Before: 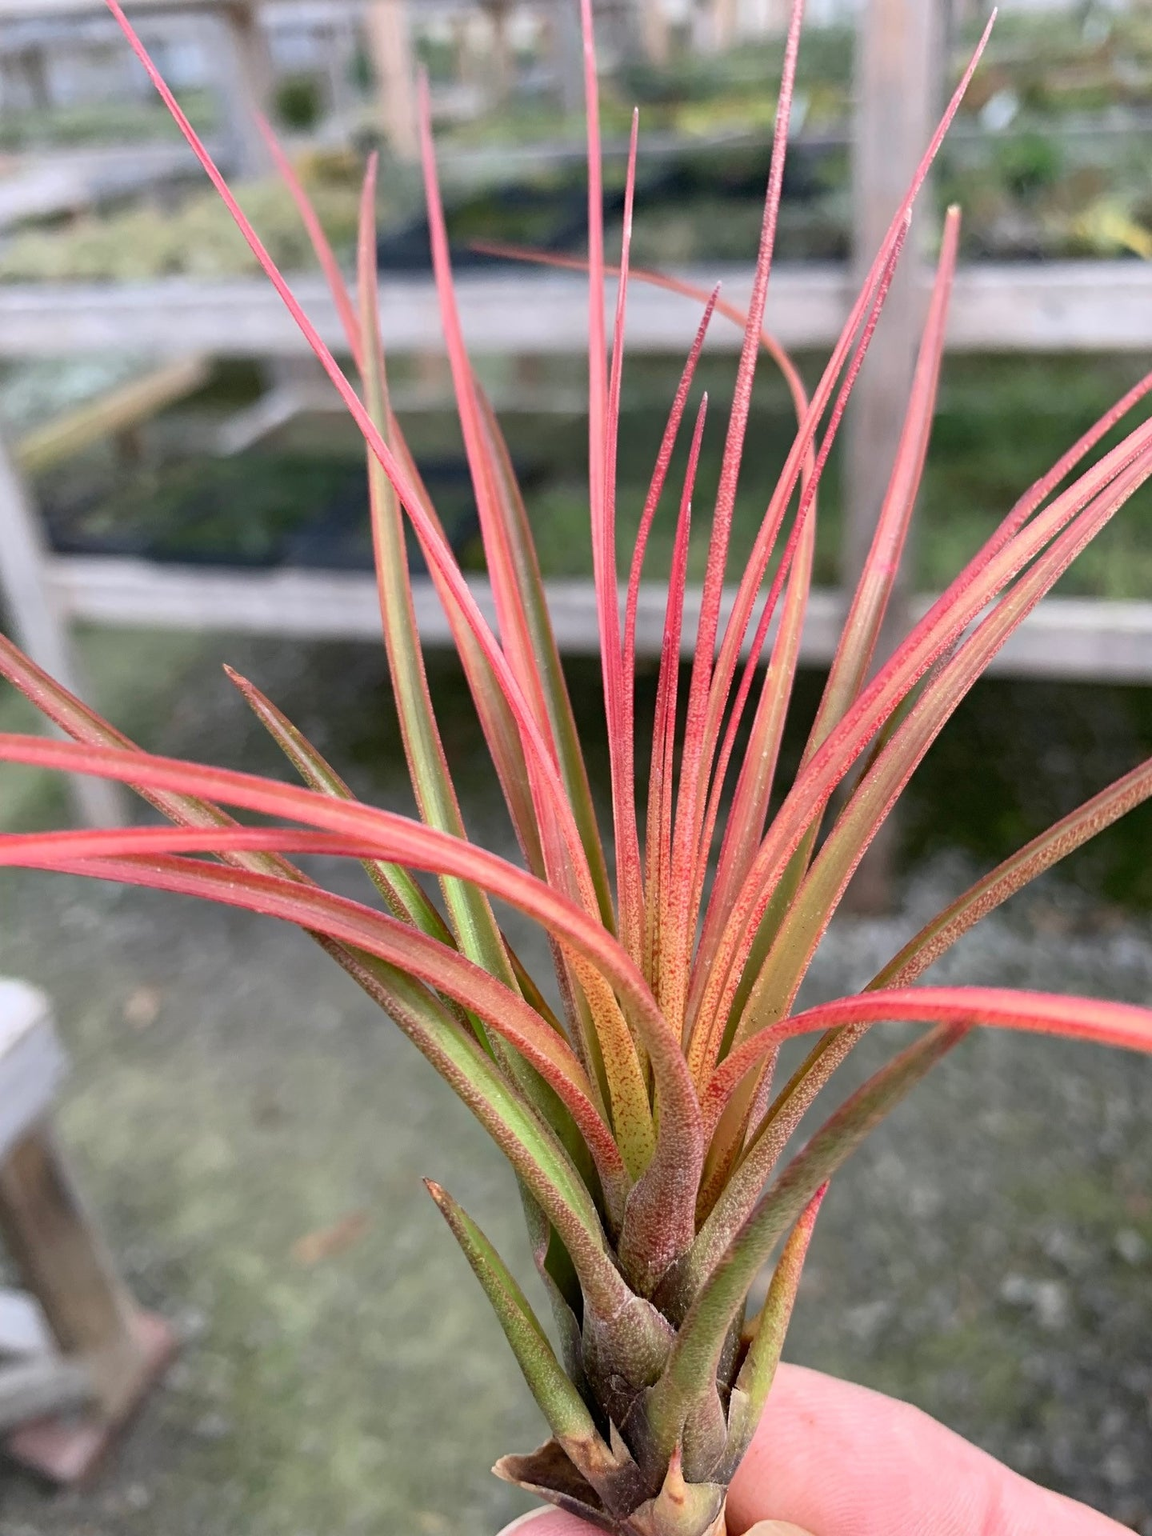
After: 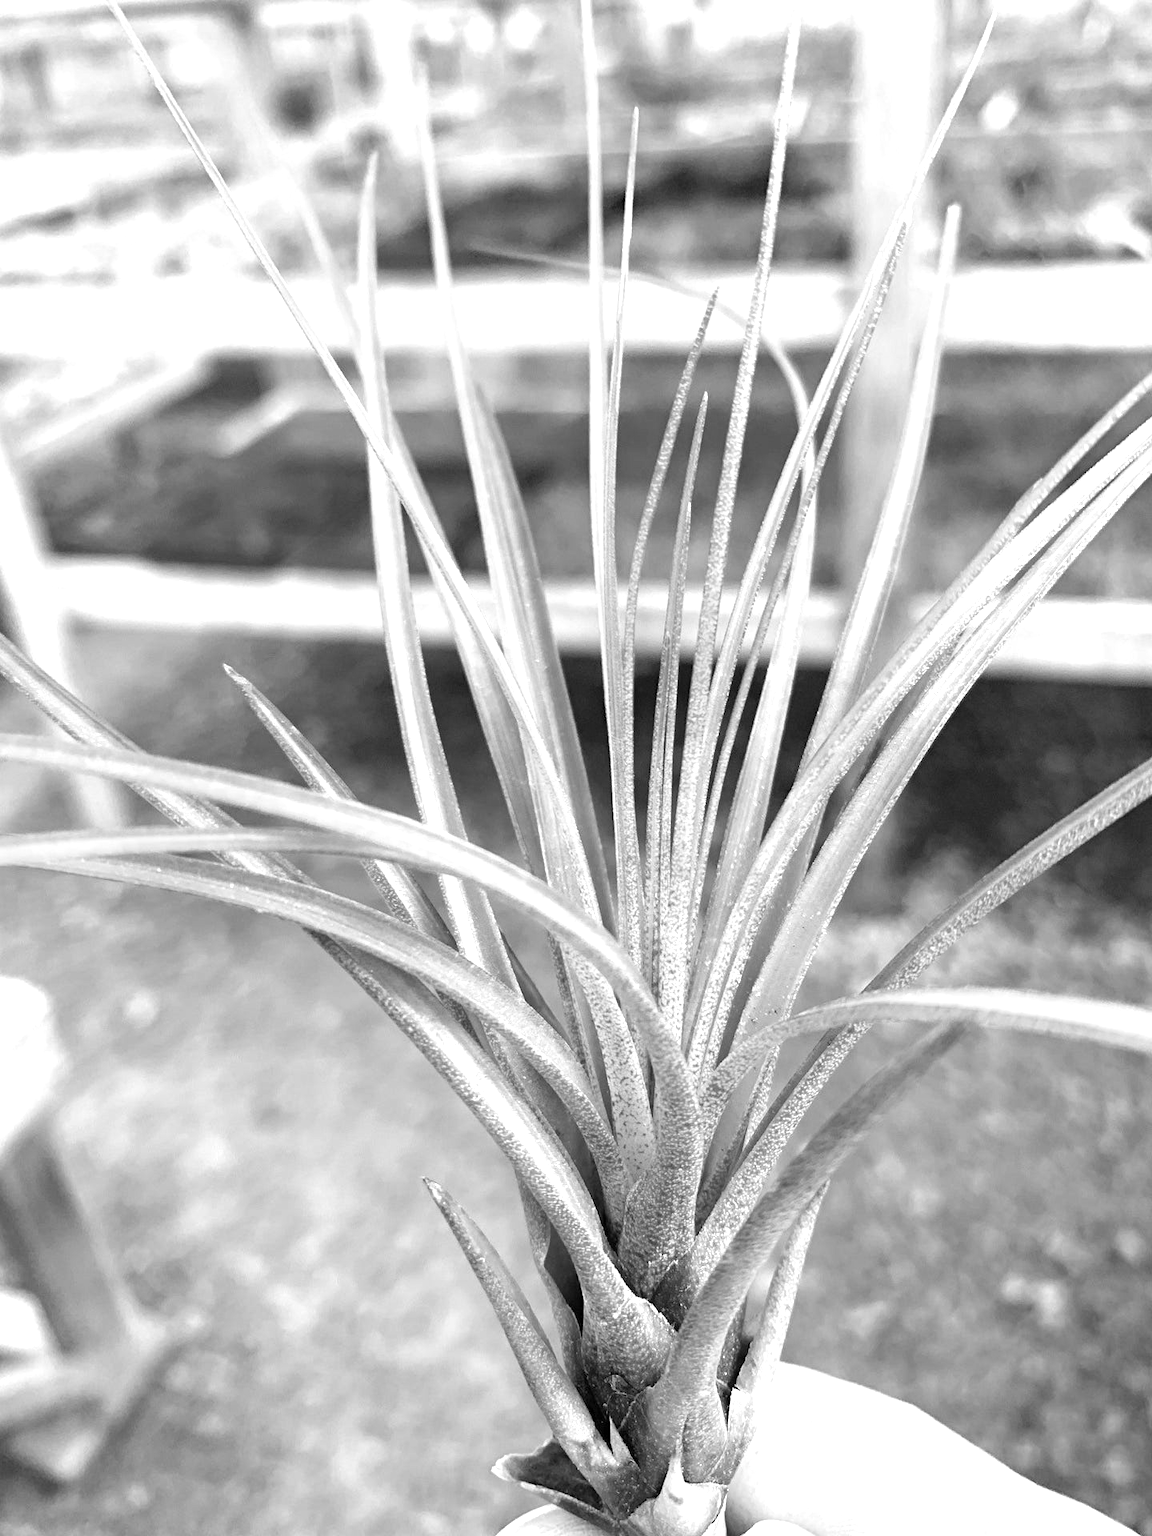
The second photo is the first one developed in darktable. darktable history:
monochrome: size 3.1
white balance: red 0.978, blue 0.999
exposure: exposure 1.2 EV, compensate highlight preservation false
